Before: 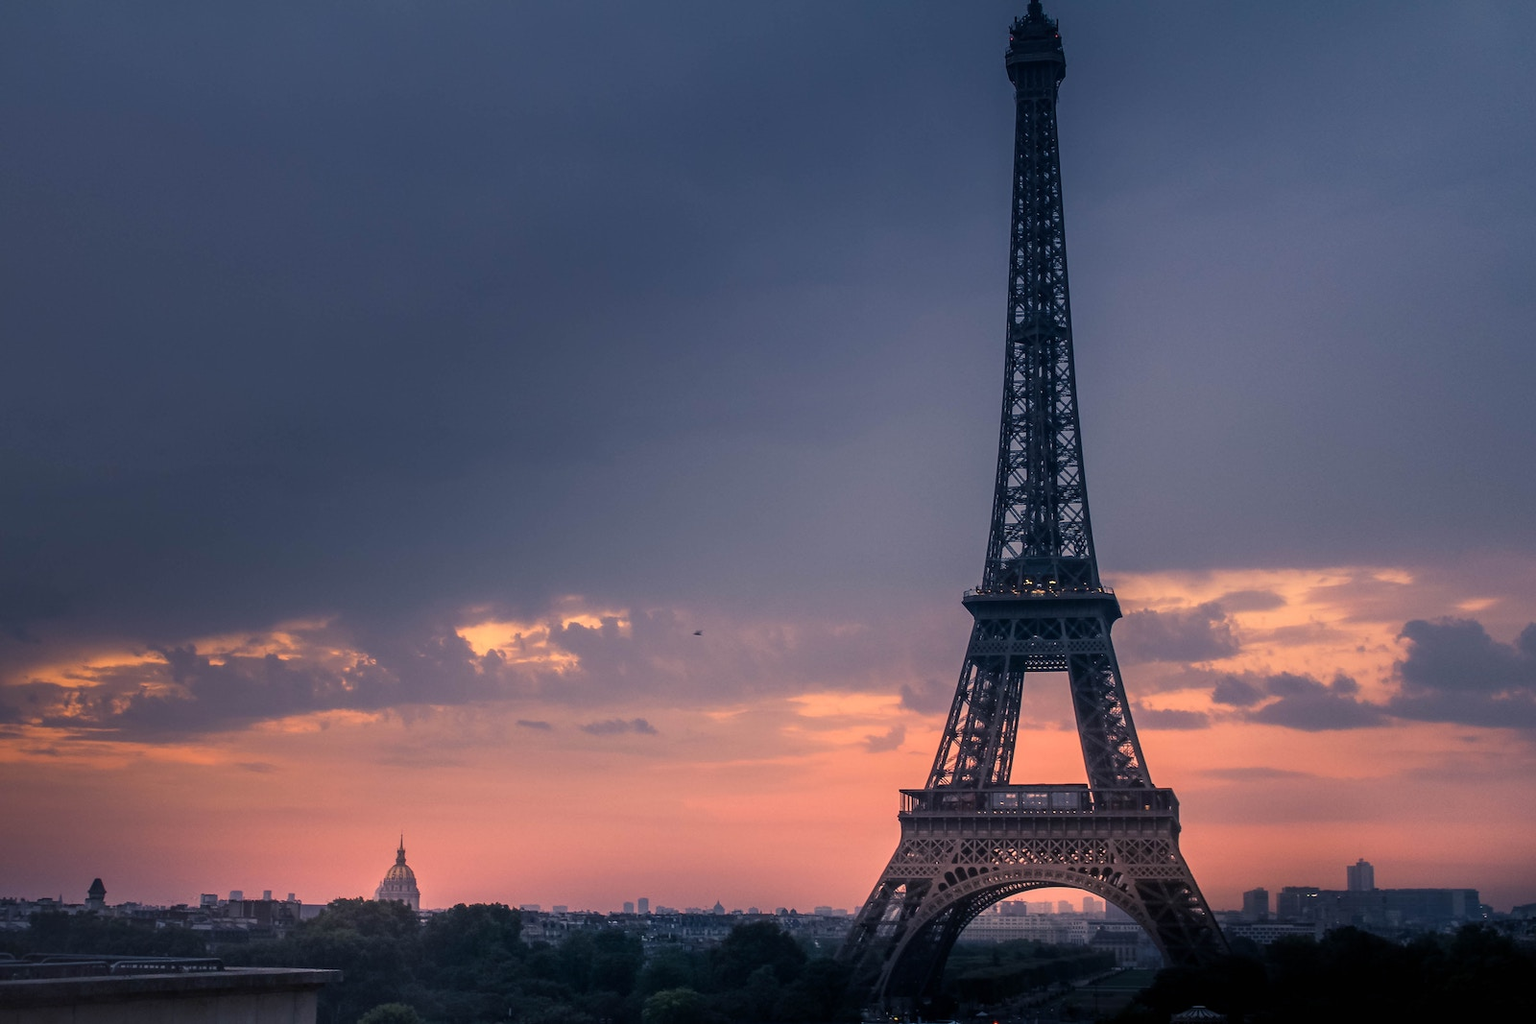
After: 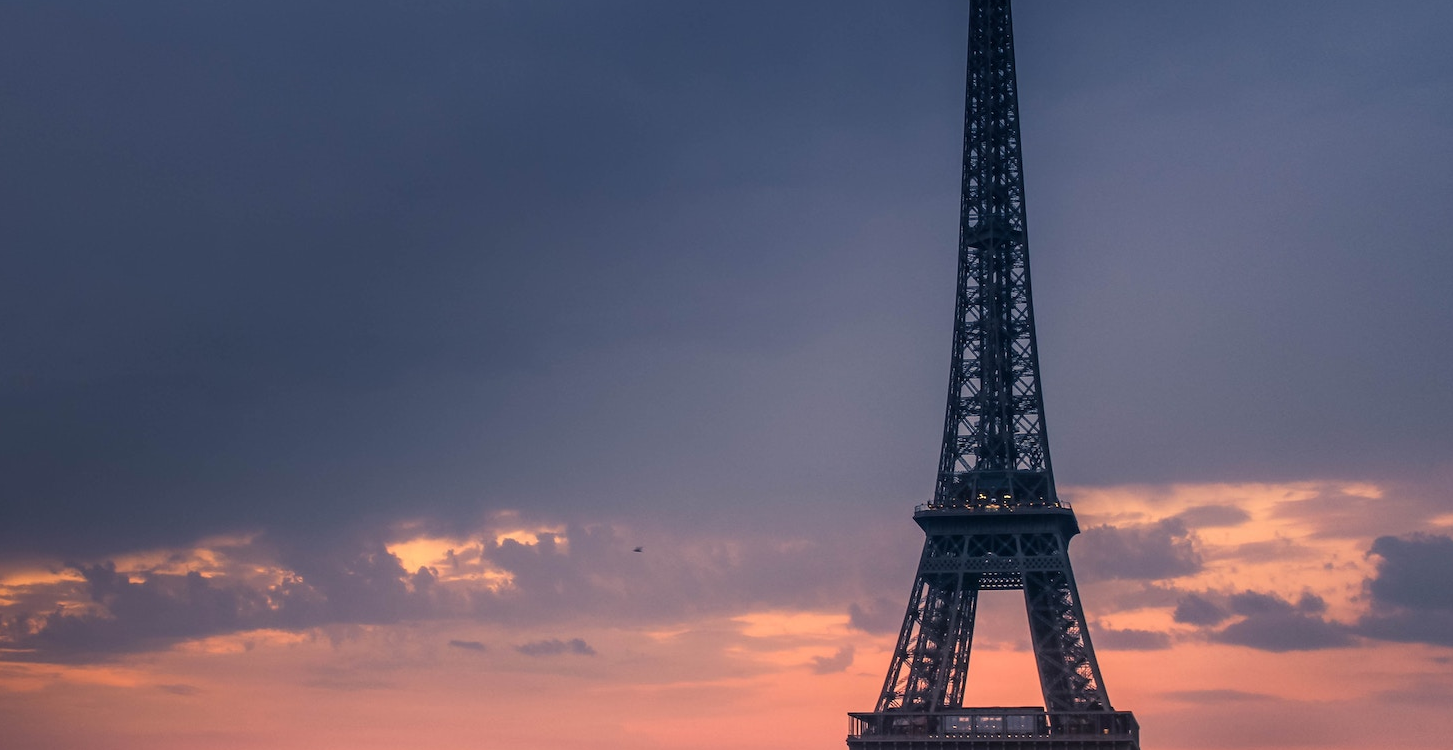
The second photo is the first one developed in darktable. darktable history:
crop: left 5.596%, top 10.314%, right 3.534%, bottom 19.395%
white balance: red 1, blue 1
